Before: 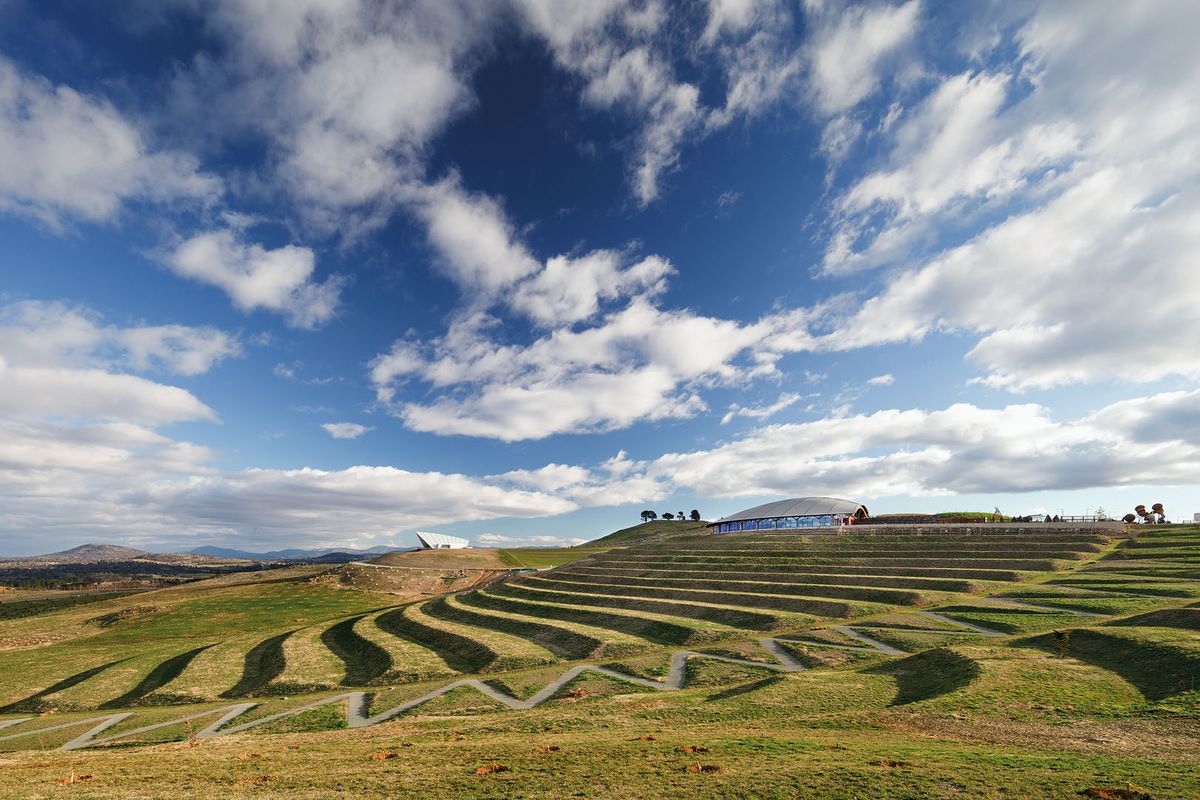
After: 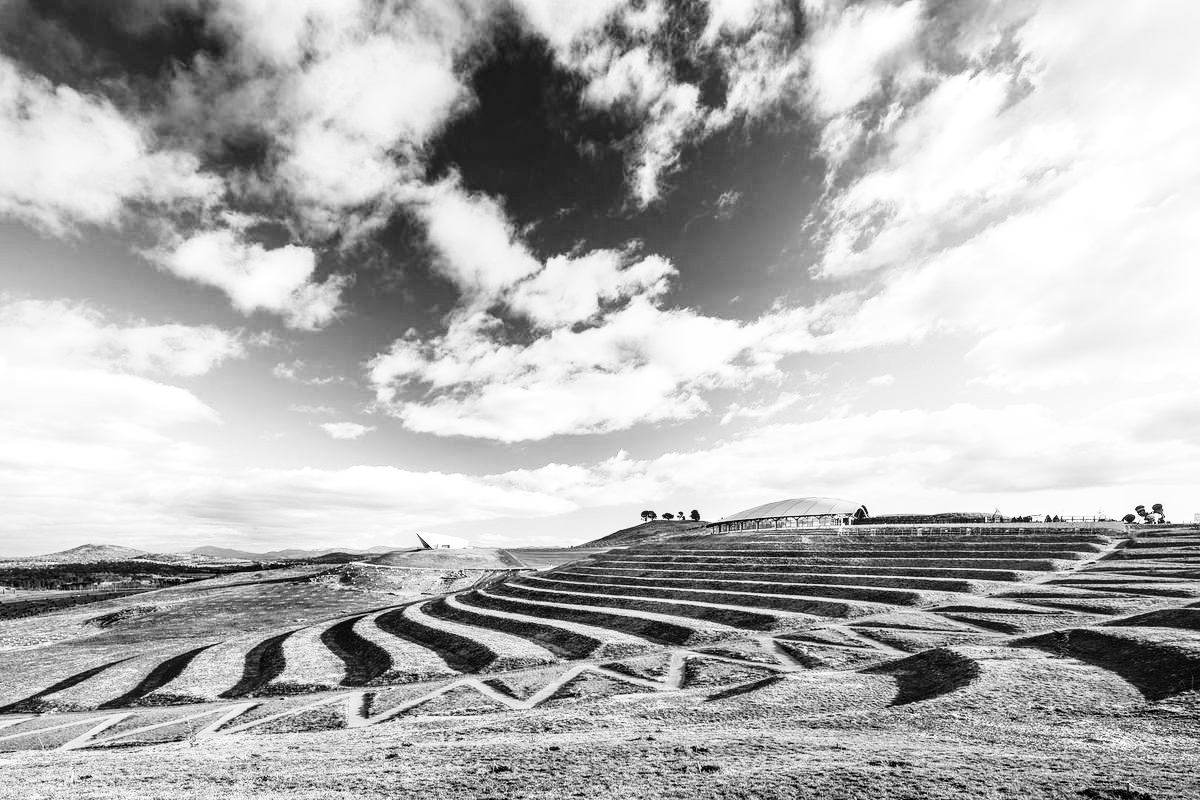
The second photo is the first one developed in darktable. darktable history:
color balance rgb: perceptual saturation grading › global saturation 20%, global vibrance 20%
white balance: red 0.988, blue 1.017
monochrome: on, module defaults
local contrast: detail 130%
rgb curve: curves: ch0 [(0, 0) (0.21, 0.15) (0.24, 0.21) (0.5, 0.75) (0.75, 0.96) (0.89, 0.99) (1, 1)]; ch1 [(0, 0.02) (0.21, 0.13) (0.25, 0.2) (0.5, 0.67) (0.75, 0.9) (0.89, 0.97) (1, 1)]; ch2 [(0, 0.02) (0.21, 0.13) (0.25, 0.2) (0.5, 0.67) (0.75, 0.9) (0.89, 0.97) (1, 1)], compensate middle gray true
